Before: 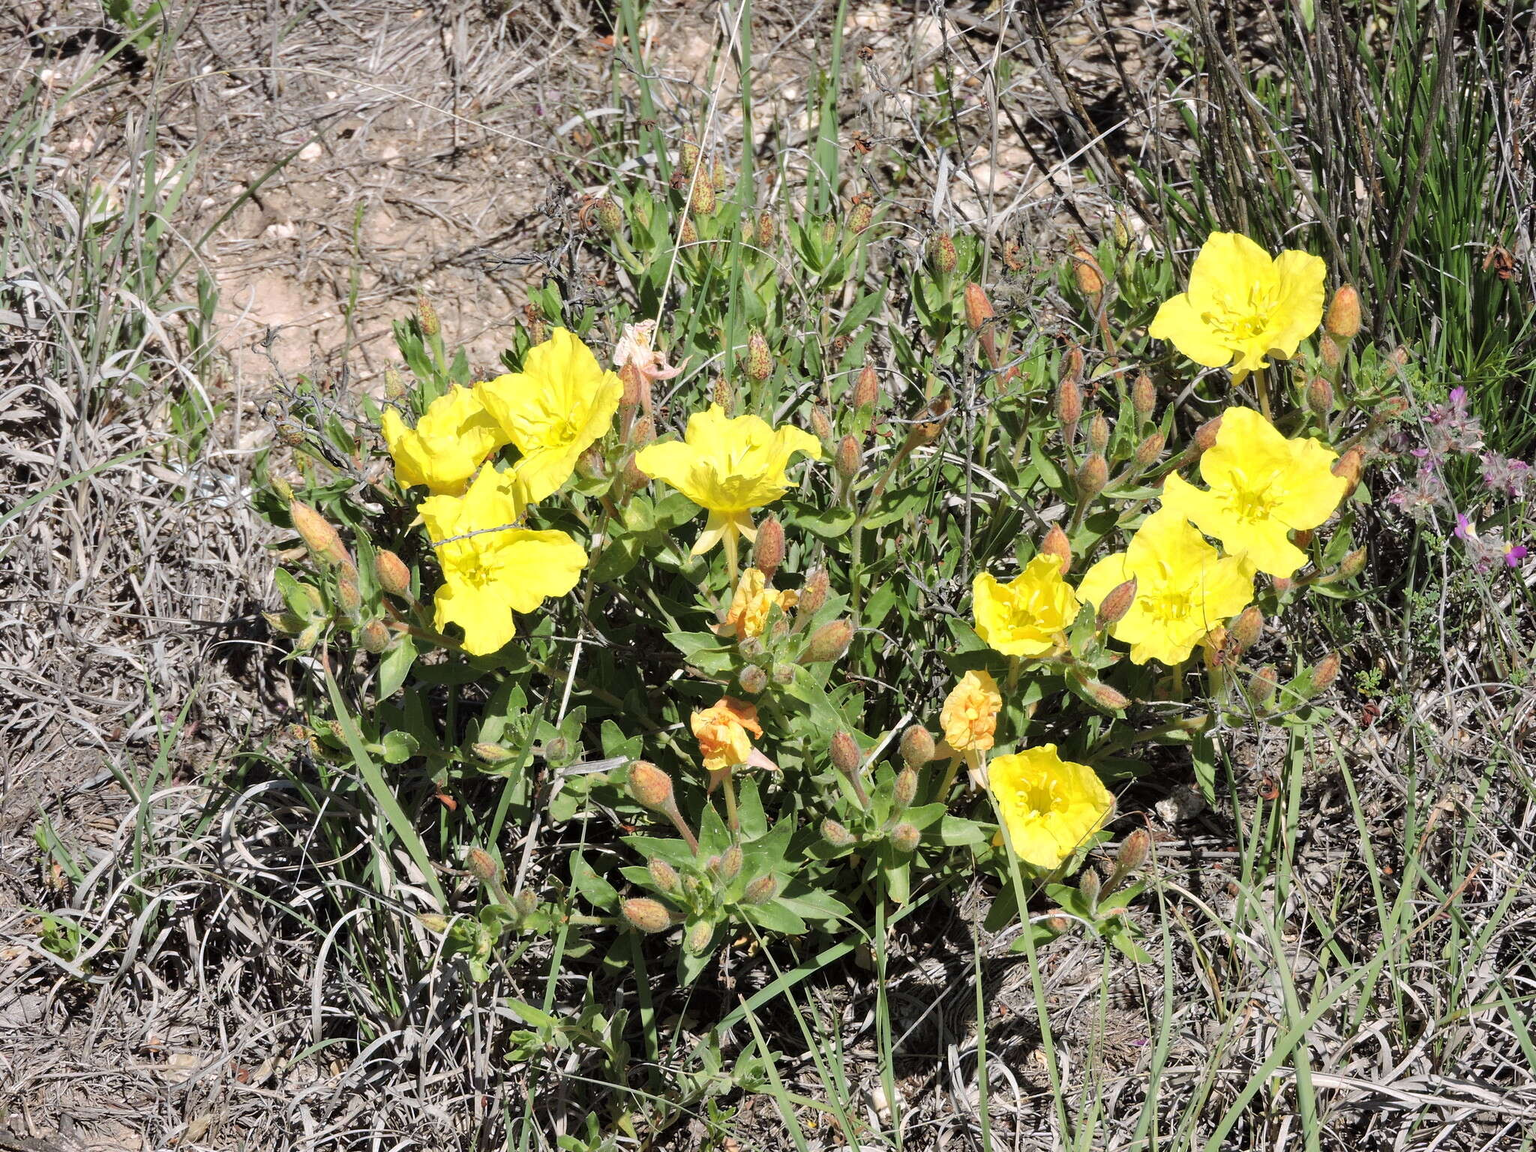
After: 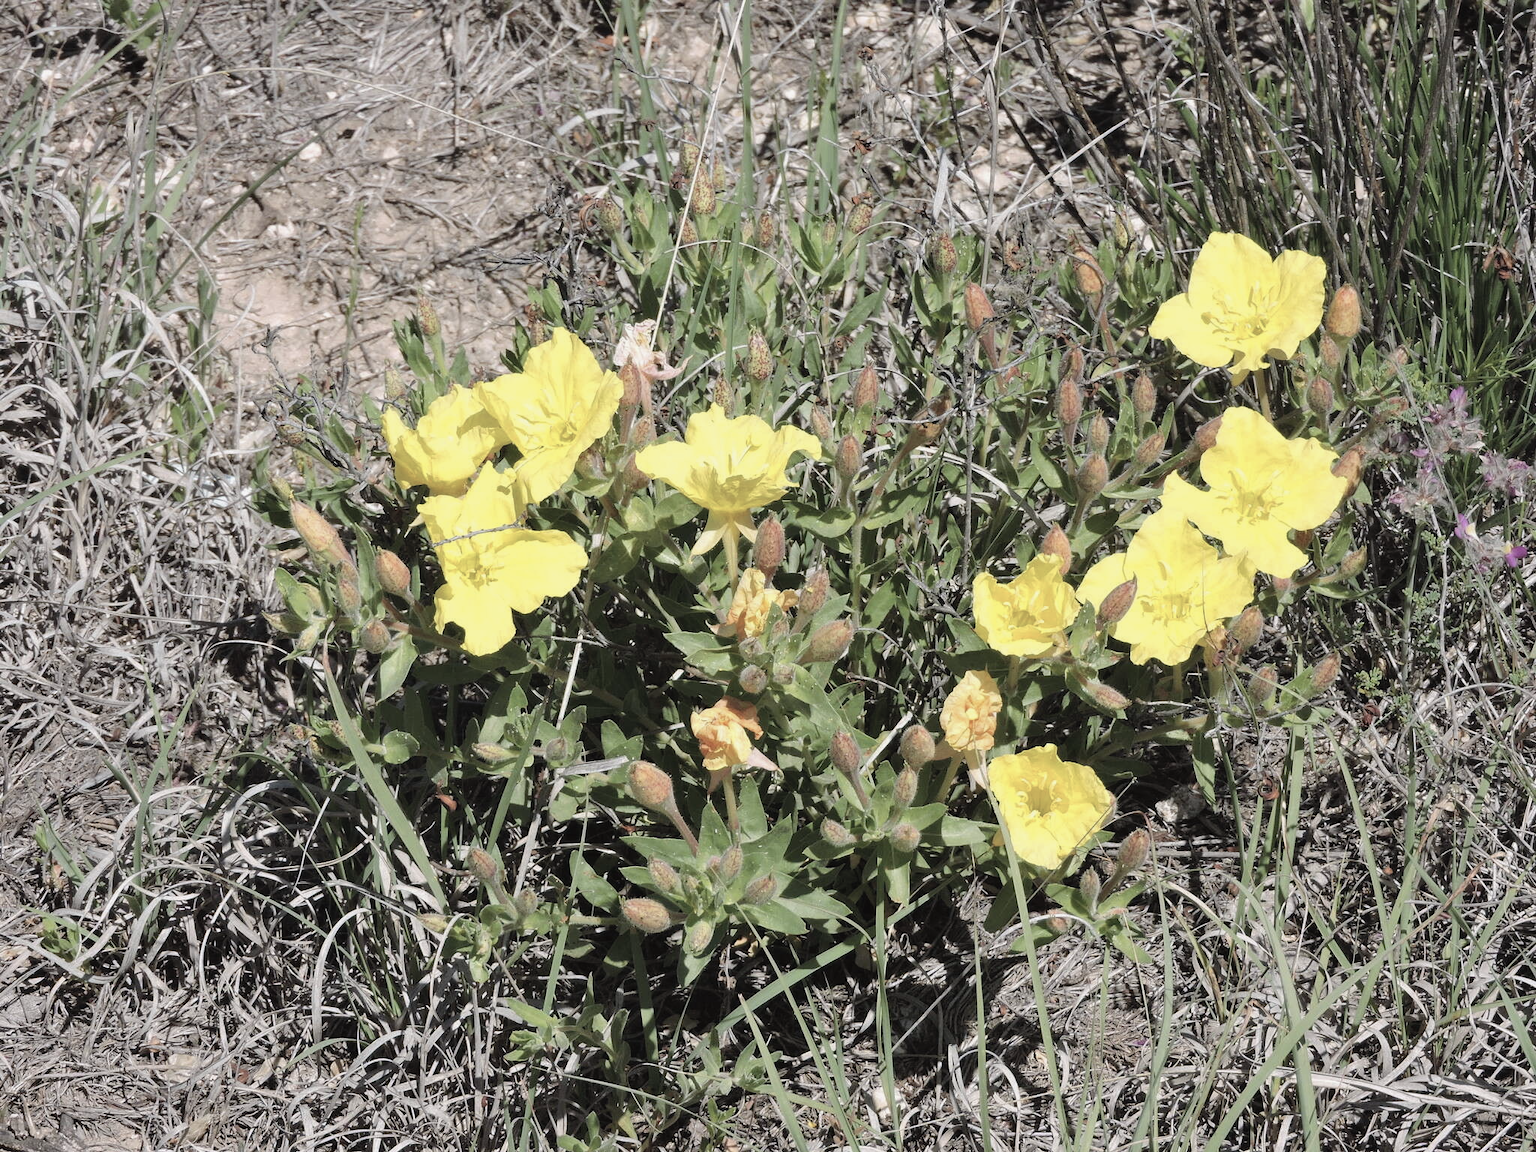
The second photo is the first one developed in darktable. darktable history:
contrast brightness saturation: contrast -0.06, saturation -0.39
